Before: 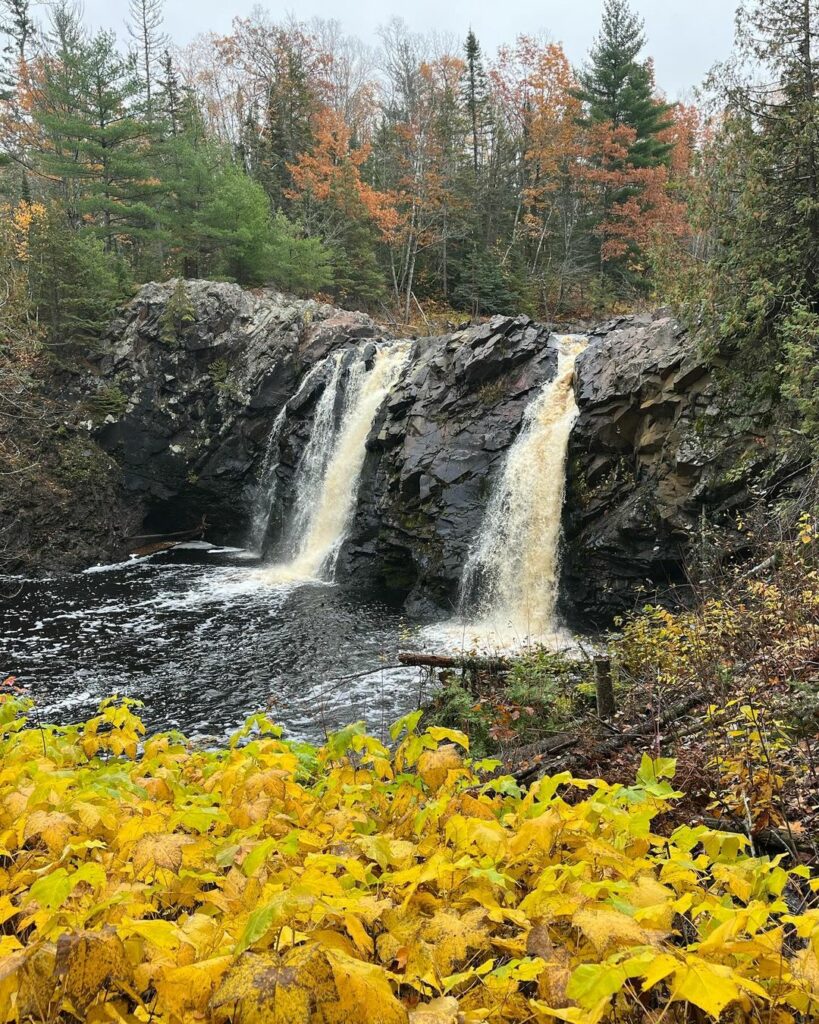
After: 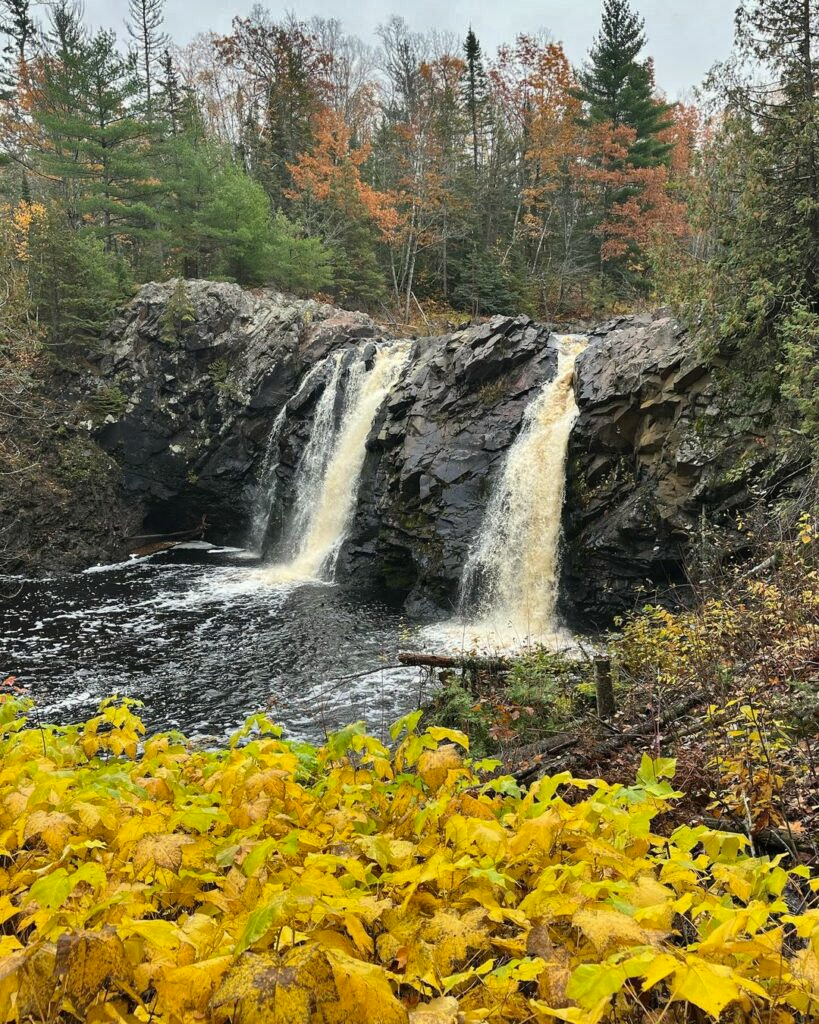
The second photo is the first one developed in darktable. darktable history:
shadows and highlights: shadows 24.5, highlights -78.15, soften with gaussian
color correction: highlights b* 3
